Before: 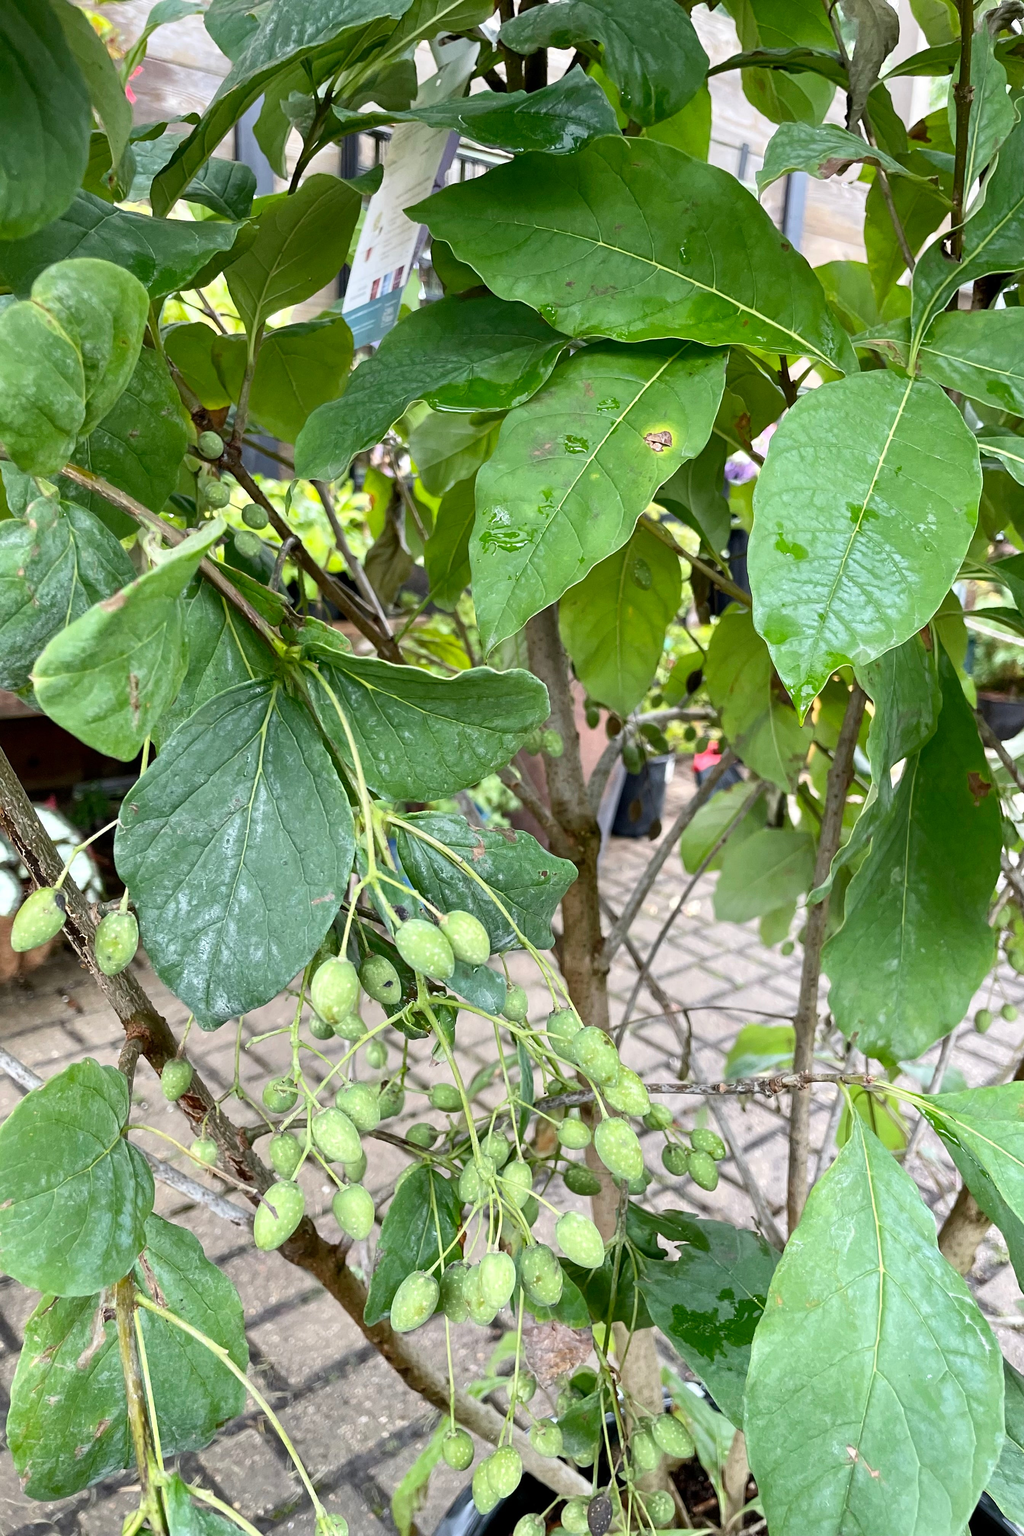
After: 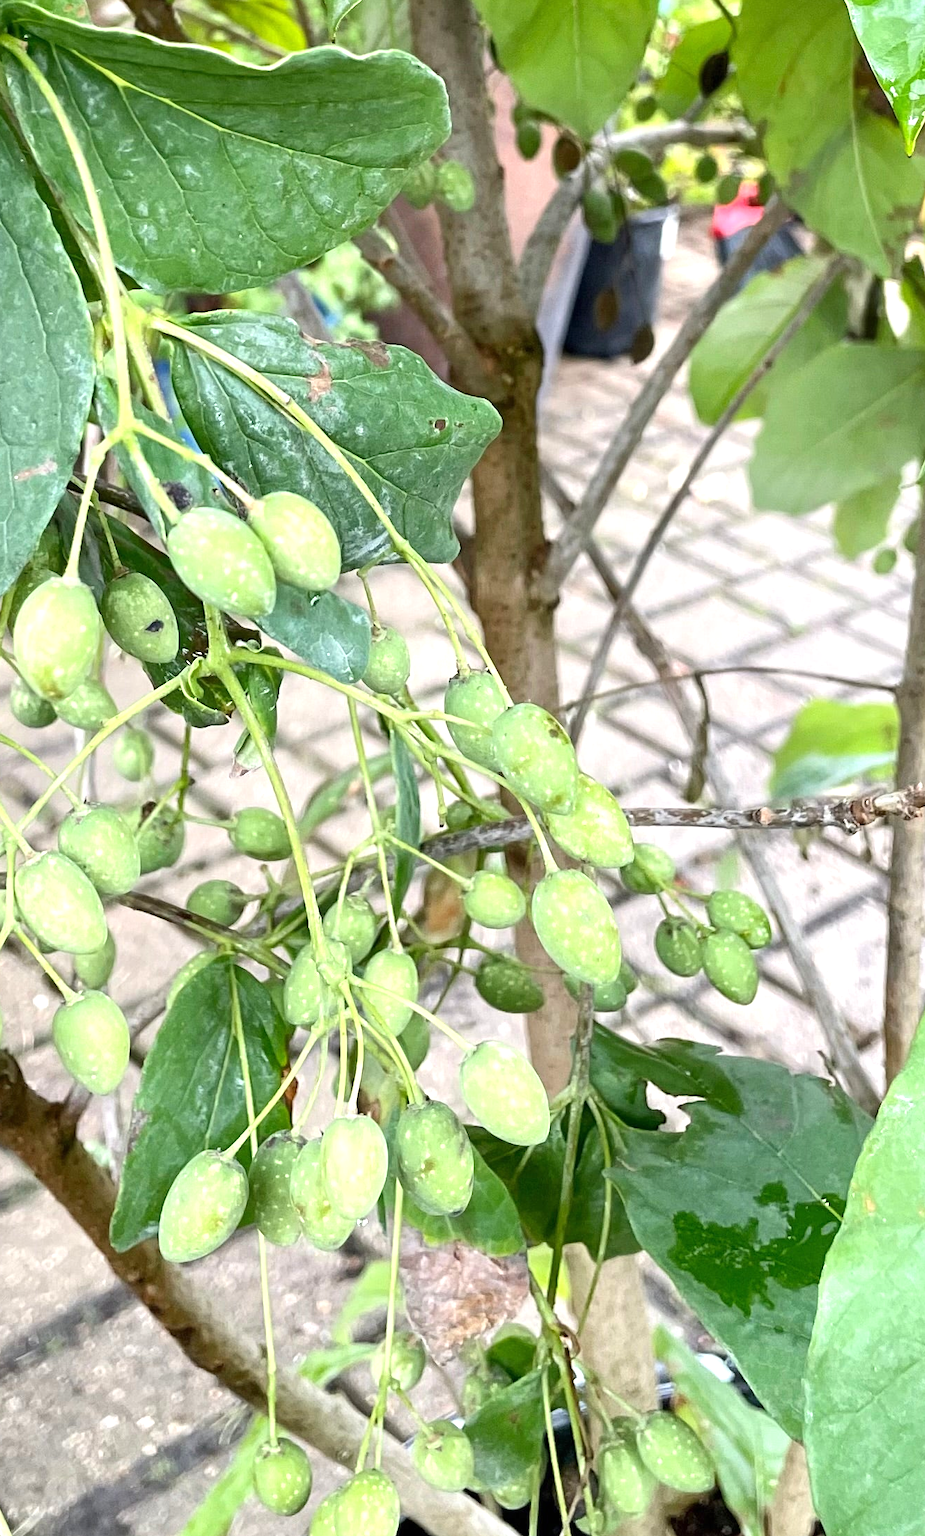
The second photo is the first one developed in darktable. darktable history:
crop: left 29.672%, top 41.786%, right 20.851%, bottom 3.487%
sharpen: radius 2.883, amount 0.868, threshold 47.523
exposure: black level correction 0, exposure 0.5 EV, compensate highlight preservation false
